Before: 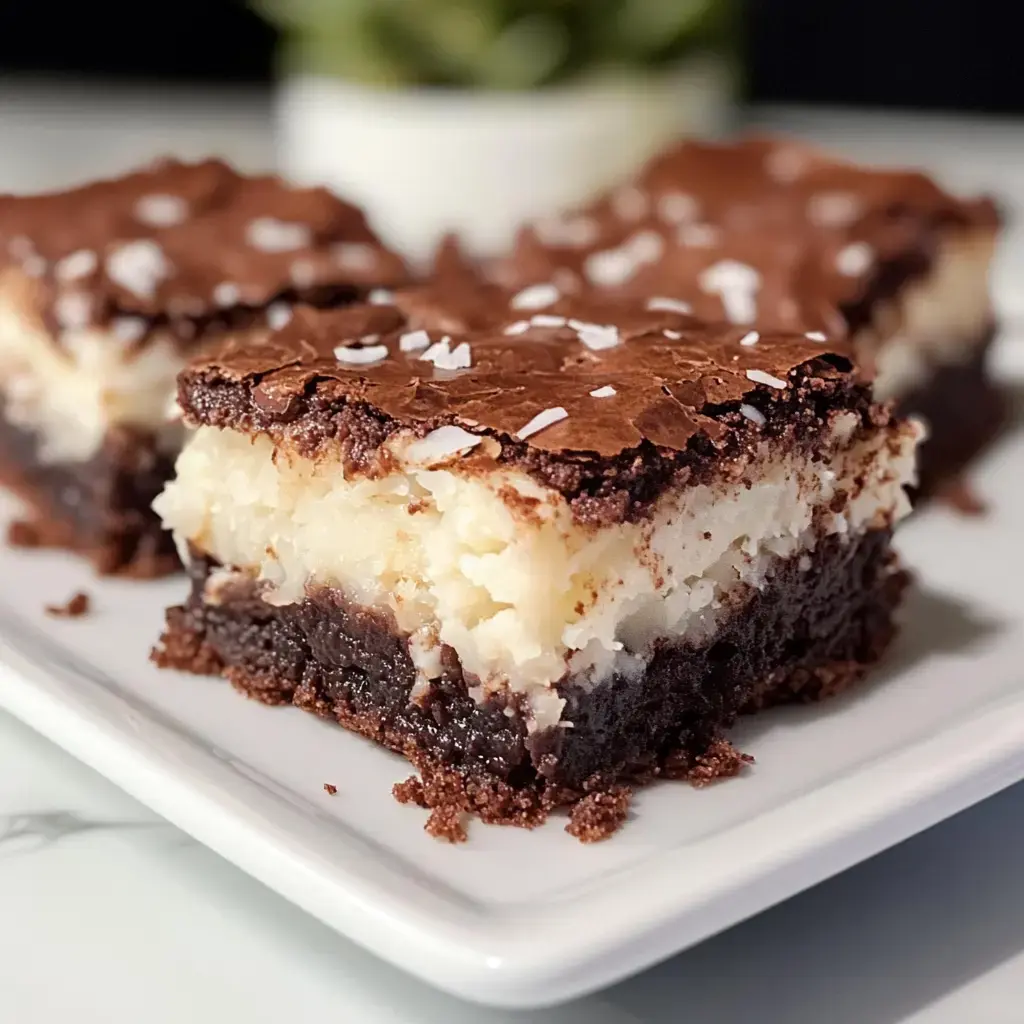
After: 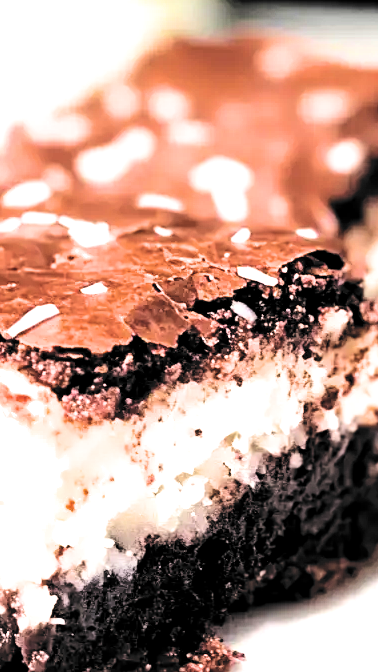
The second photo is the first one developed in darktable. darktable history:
filmic rgb: black relative exposure -5.15 EV, white relative exposure 3.56 EV, hardness 3.18, contrast 1.402, highlights saturation mix -48.5%, color science v6 (2022)
exposure: black level correction 0, exposure 1.276 EV, compensate highlight preservation false
color balance rgb: global offset › luminance 1.999%, perceptual saturation grading › global saturation 0.898%, perceptual brilliance grading › highlights 19.583%, perceptual brilliance grading › mid-tones 20.58%, perceptual brilliance grading › shadows -20.226%, global vibrance 20%
local contrast: highlights 104%, shadows 103%, detail 119%, midtone range 0.2
crop and rotate: left 49.795%, top 10.097%, right 13.221%, bottom 24.252%
